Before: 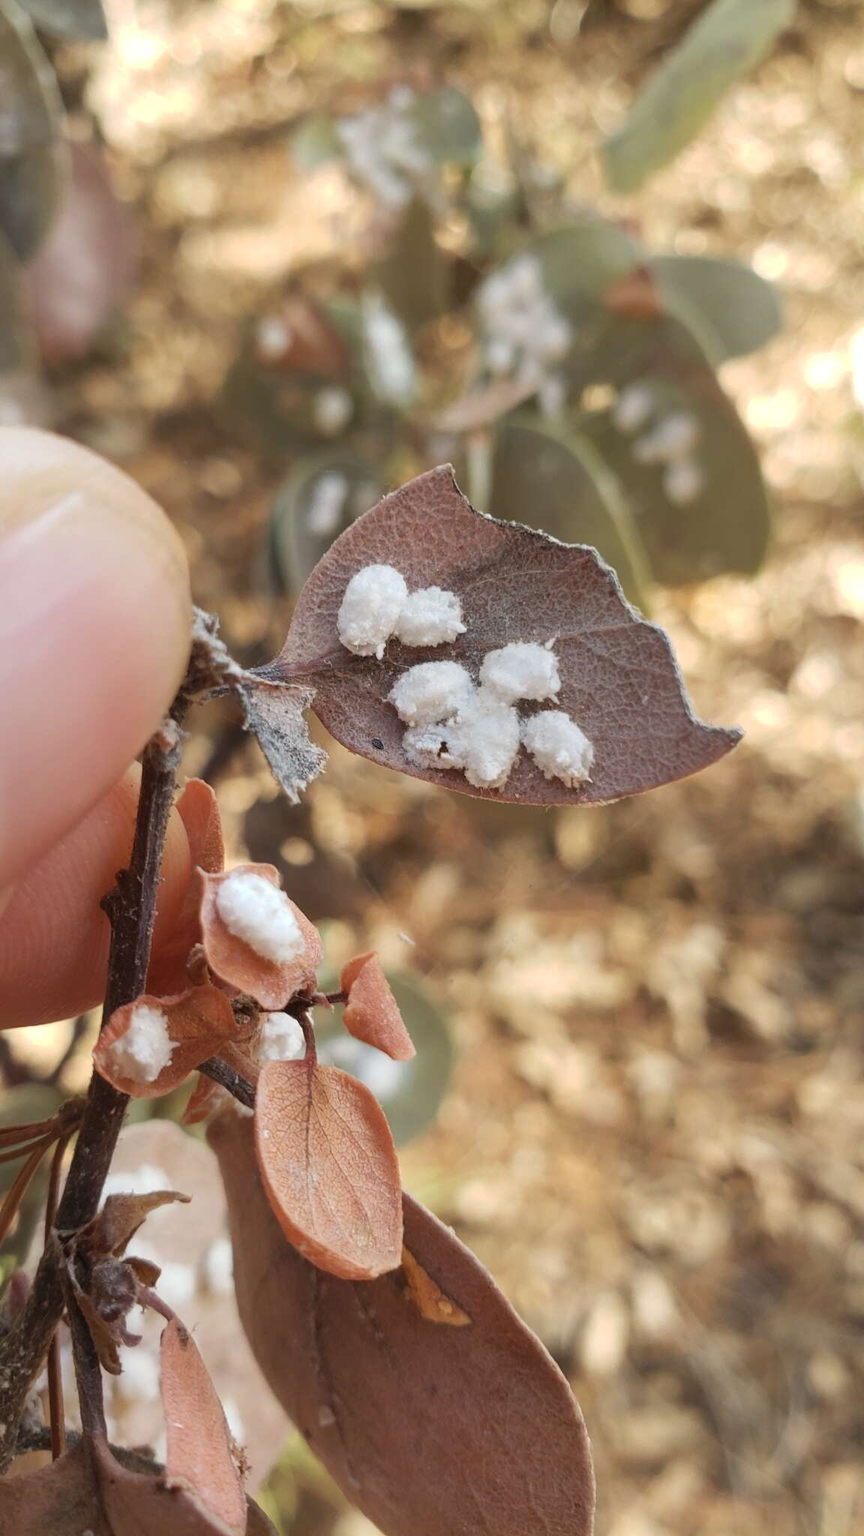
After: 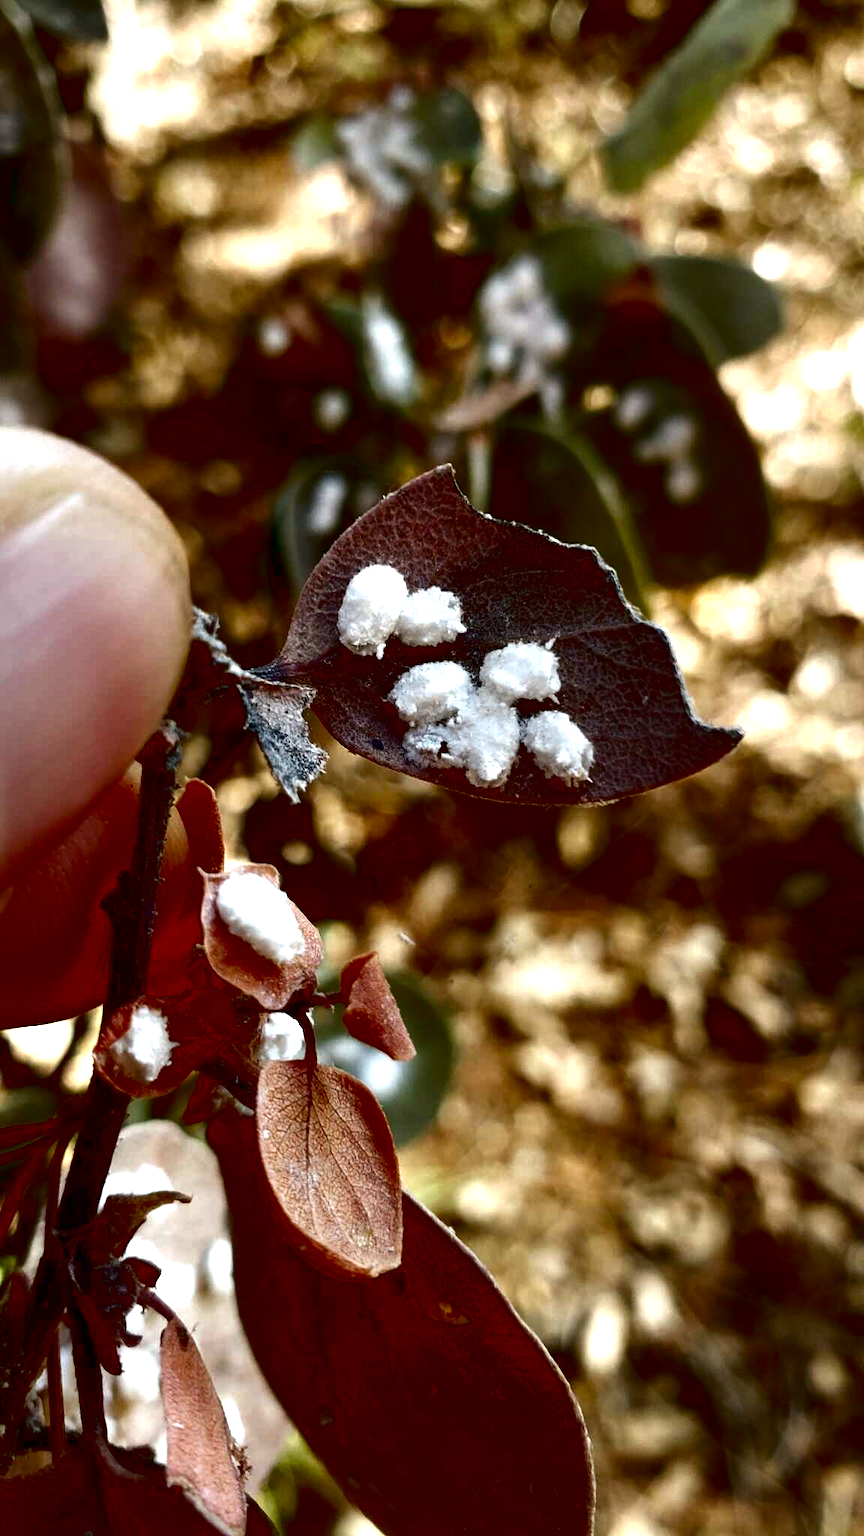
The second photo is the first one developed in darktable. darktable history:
haze removal: strength -0.104, adaptive false
exposure: black level correction 0.057, compensate highlight preservation false
contrast equalizer: octaves 7, y [[0.6 ×6], [0.55 ×6], [0 ×6], [0 ×6], [0 ×6]]
contrast brightness saturation: contrast 0.088, brightness -0.572, saturation 0.171
